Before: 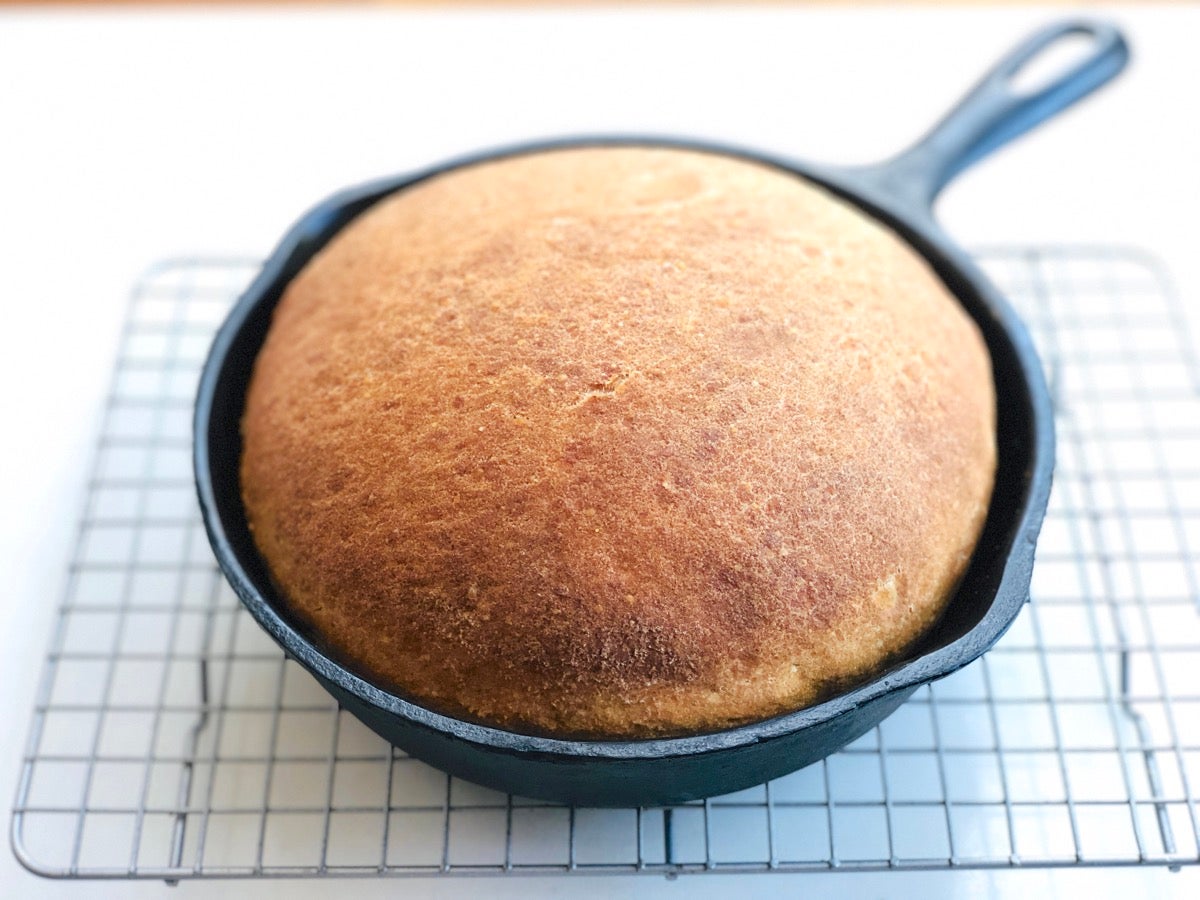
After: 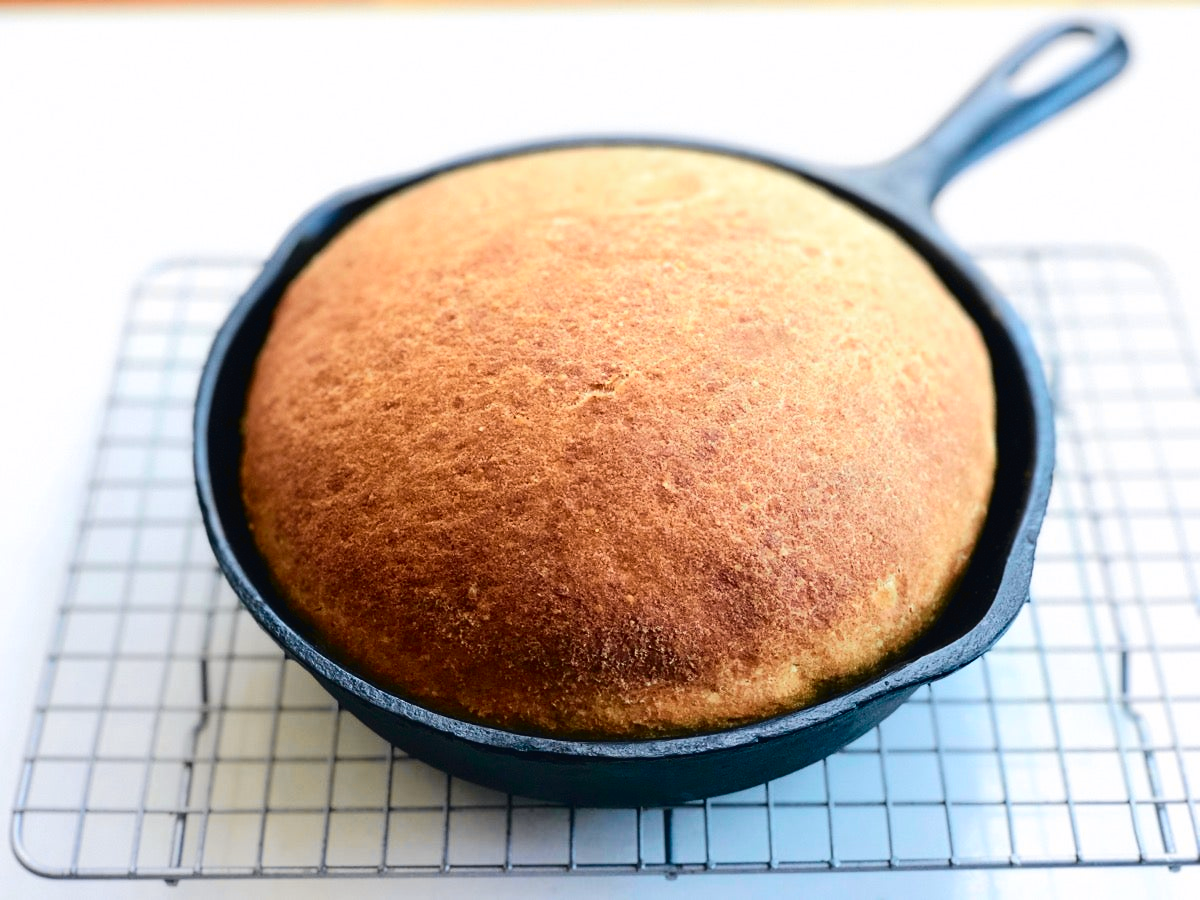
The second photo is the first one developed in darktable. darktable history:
contrast brightness saturation: contrast 0.067, brightness -0.134, saturation 0.057
tone curve: curves: ch0 [(0, 0.018) (0.061, 0.041) (0.205, 0.191) (0.289, 0.292) (0.39, 0.424) (0.493, 0.551) (0.666, 0.743) (0.795, 0.841) (1, 0.998)]; ch1 [(0, 0) (0.385, 0.343) (0.439, 0.415) (0.494, 0.498) (0.501, 0.501) (0.51, 0.496) (0.548, 0.554) (0.586, 0.61) (0.684, 0.658) (0.783, 0.804) (1, 1)]; ch2 [(0, 0) (0.304, 0.31) (0.403, 0.399) (0.441, 0.428) (0.47, 0.469) (0.498, 0.496) (0.524, 0.538) (0.566, 0.588) (0.648, 0.665) (0.697, 0.699) (1, 1)], color space Lab, independent channels, preserve colors none
